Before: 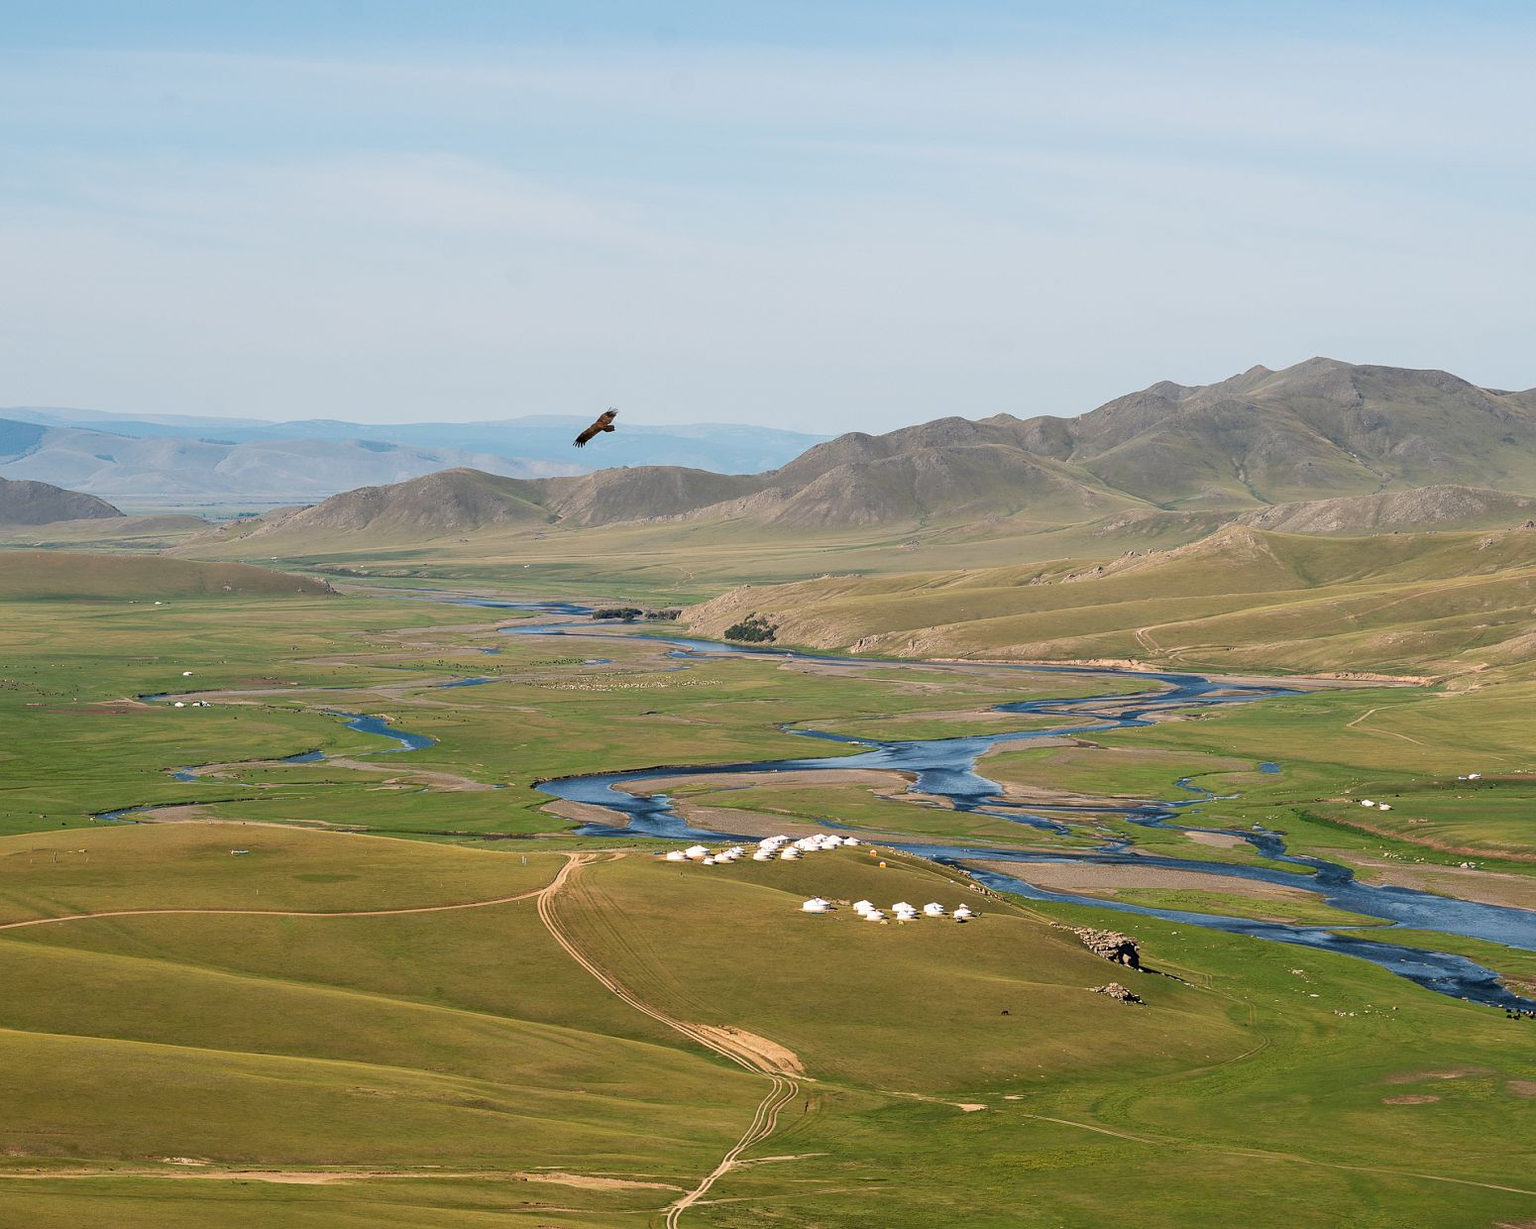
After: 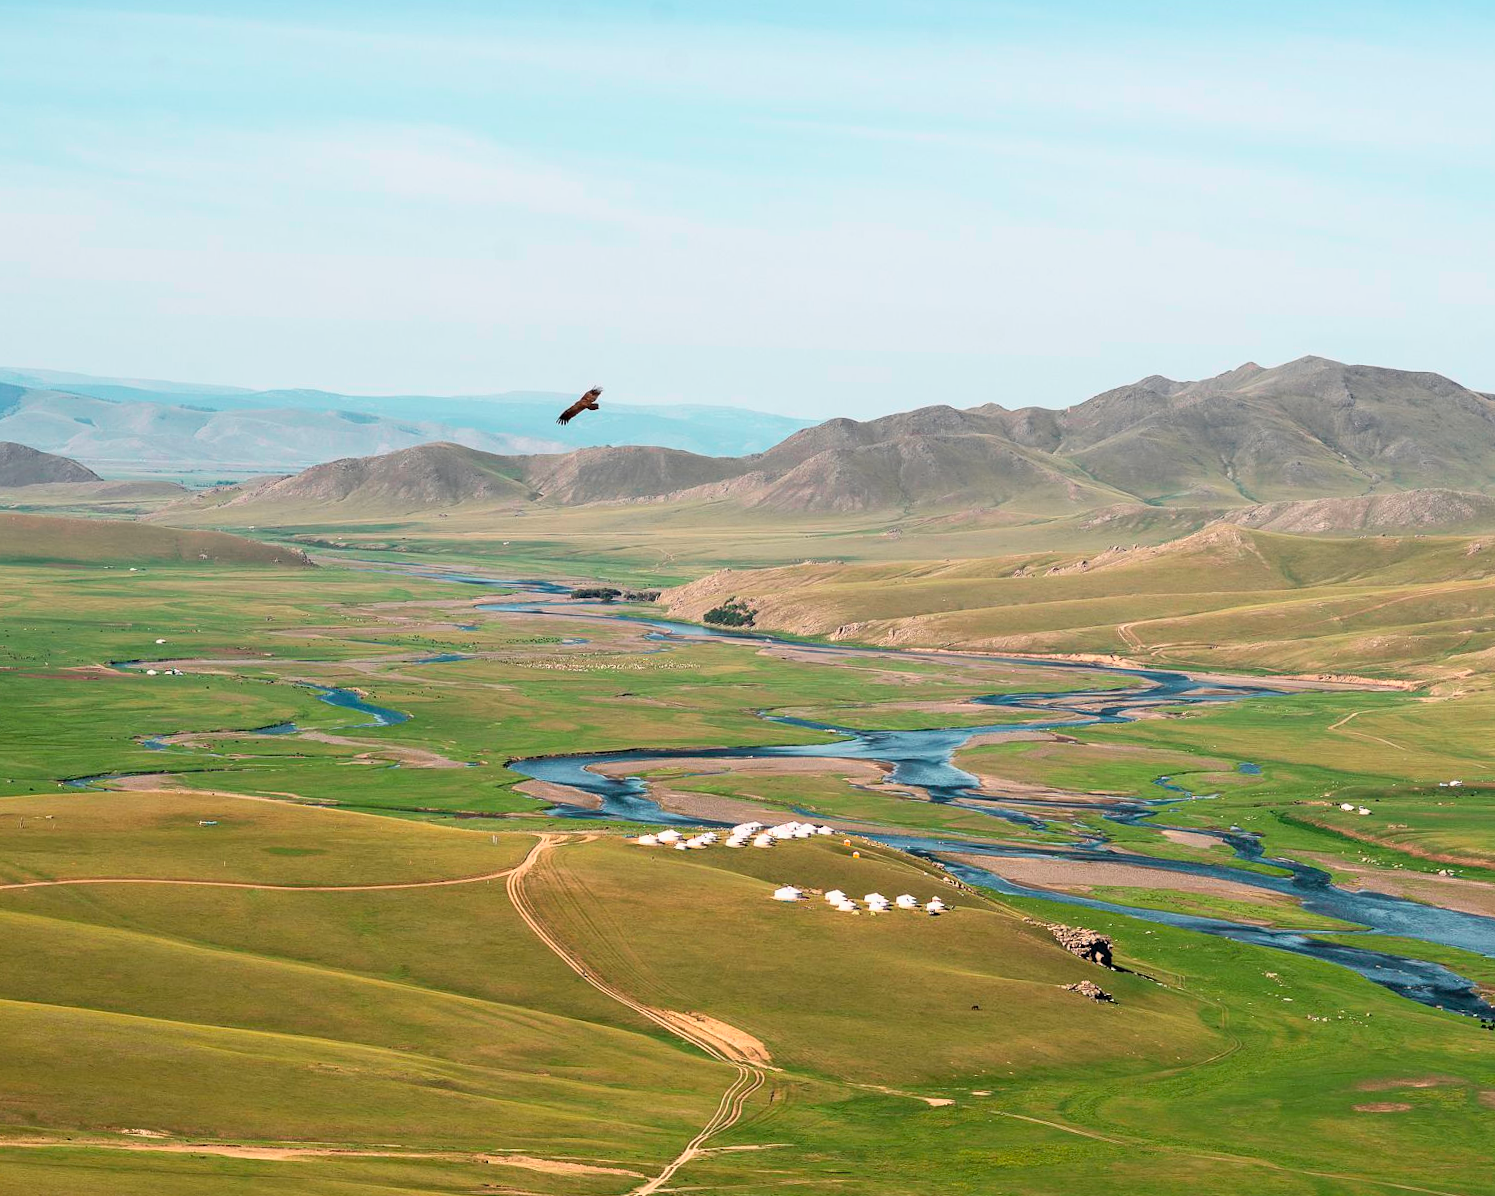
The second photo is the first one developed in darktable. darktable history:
tone curve: curves: ch0 [(0, 0) (0.051, 0.047) (0.102, 0.099) (0.236, 0.249) (0.429, 0.473) (0.67, 0.755) (0.875, 0.948) (1, 0.985)]; ch1 [(0, 0) (0.339, 0.298) (0.402, 0.363) (0.453, 0.413) (0.485, 0.469) (0.494, 0.493) (0.504, 0.502) (0.515, 0.526) (0.563, 0.591) (0.597, 0.639) (0.834, 0.888) (1, 1)]; ch2 [(0, 0) (0.362, 0.353) (0.425, 0.439) (0.501, 0.501) (0.537, 0.538) (0.58, 0.59) (0.642, 0.669) (0.773, 0.856) (1, 1)], color space Lab, independent channels, preserve colors none
crop and rotate: angle -1.69°
